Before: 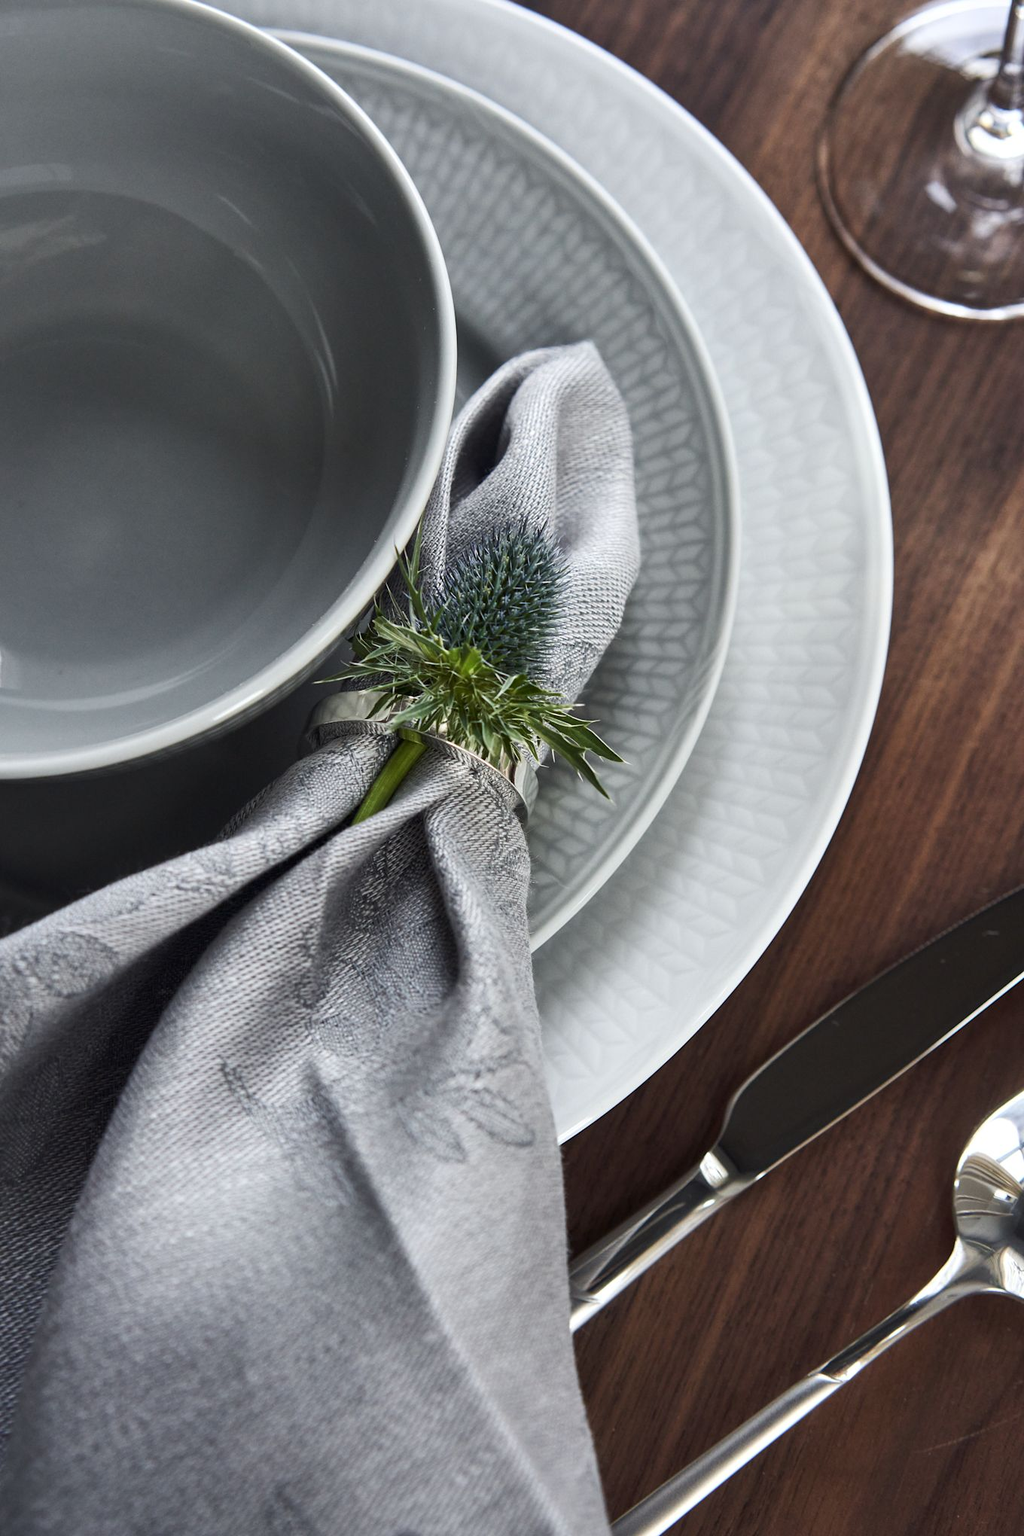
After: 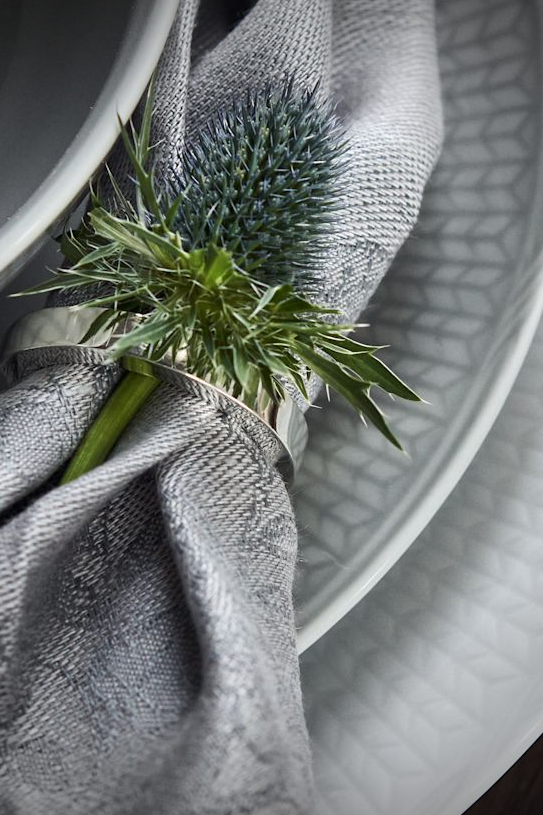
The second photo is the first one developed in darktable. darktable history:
vignetting: fall-off start 75%, brightness -0.692, width/height ratio 1.084
crop: left 30%, top 30%, right 30%, bottom 30%
shadows and highlights: soften with gaussian
